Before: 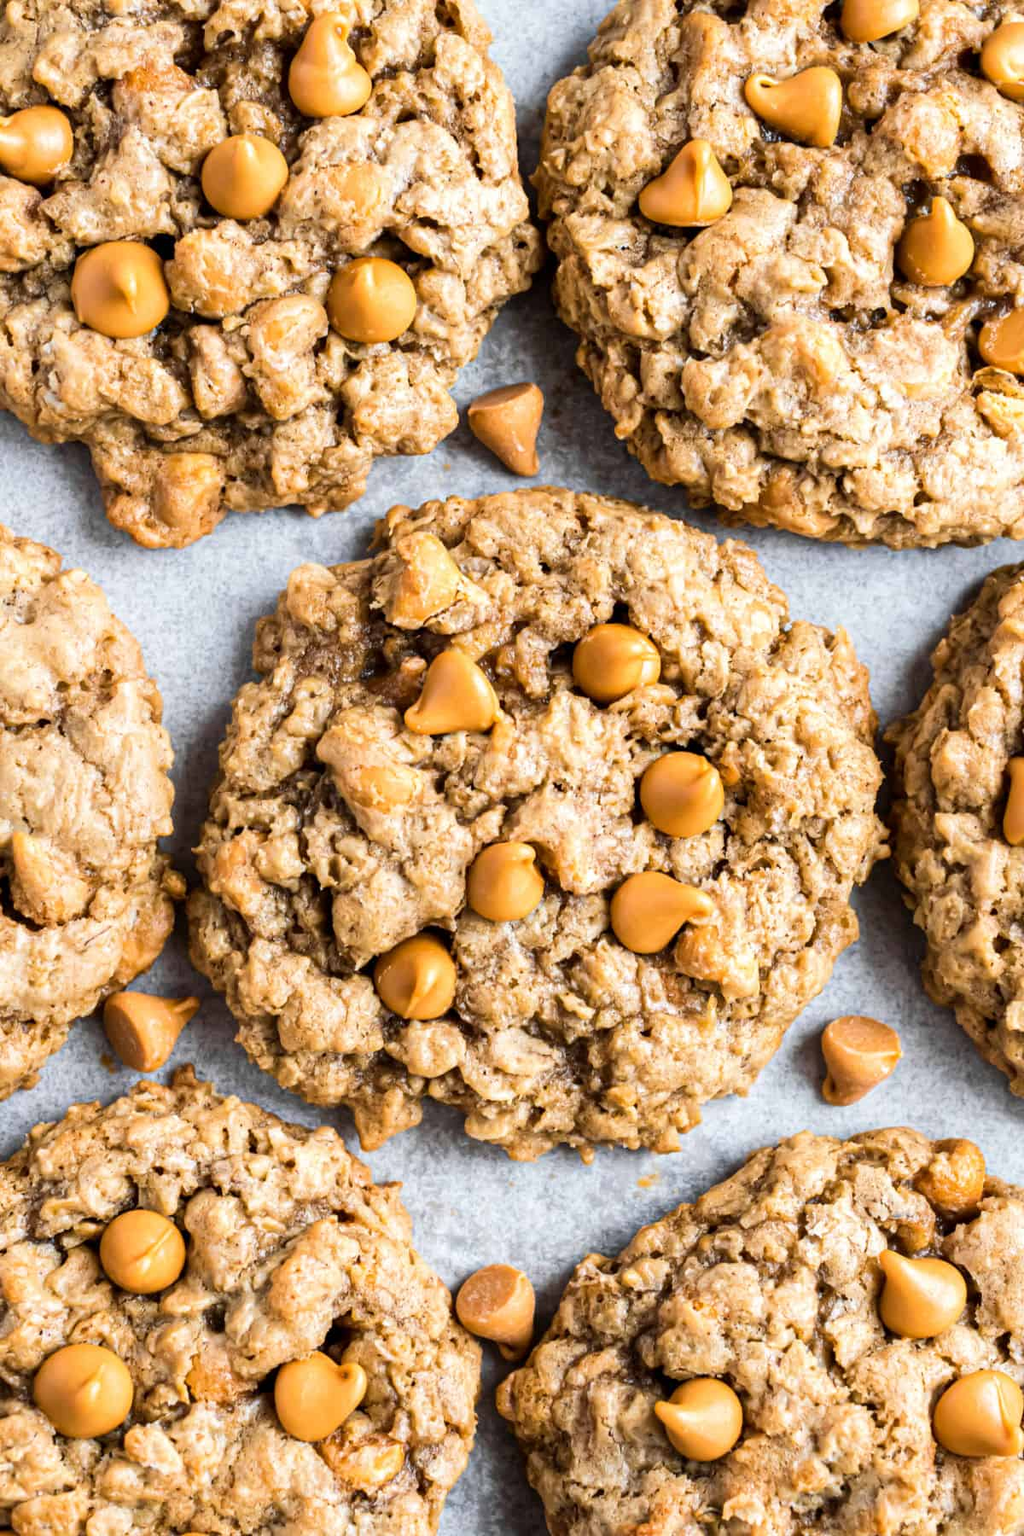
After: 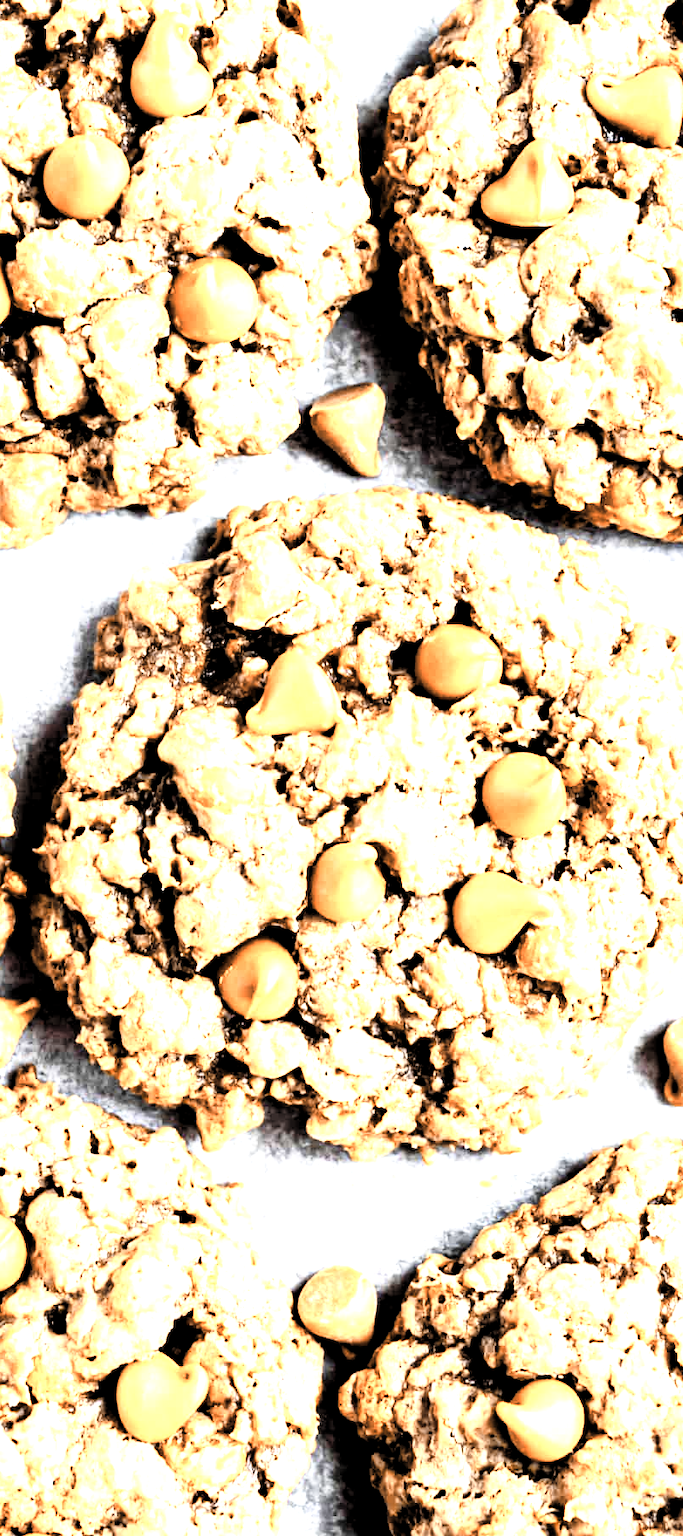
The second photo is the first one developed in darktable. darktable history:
color zones: curves: ch0 [(0.009, 0.528) (0.136, 0.6) (0.255, 0.586) (0.39, 0.528) (0.522, 0.584) (0.686, 0.736) (0.849, 0.561)]; ch1 [(0.045, 0.781) (0.14, 0.416) (0.257, 0.695) (0.442, 0.032) (0.738, 0.338) (0.818, 0.632) (0.891, 0.741) (1, 0.704)]; ch2 [(0, 0.667) (0.141, 0.52) (0.26, 0.37) (0.474, 0.432) (0.743, 0.286)]
tone equalizer: -8 EV -0.417 EV, -7 EV -0.389 EV, -6 EV -0.333 EV, -5 EV -0.222 EV, -3 EV 0.222 EV, -2 EV 0.333 EV, -1 EV 0.389 EV, +0 EV 0.417 EV, edges refinement/feathering 500, mask exposure compensation -1.57 EV, preserve details no
color balance rgb: on, module defaults
rgb levels: levels [[0.013, 0.434, 0.89], [0, 0.5, 1], [0, 0.5, 1]]
crop and rotate: left 15.546%, right 17.787%
levels: levels [0.101, 0.578, 0.953]
base curve: curves: ch0 [(0, 0) (0.028, 0.03) (0.121, 0.232) (0.46, 0.748) (0.859, 0.968) (1, 1)], preserve colors none
